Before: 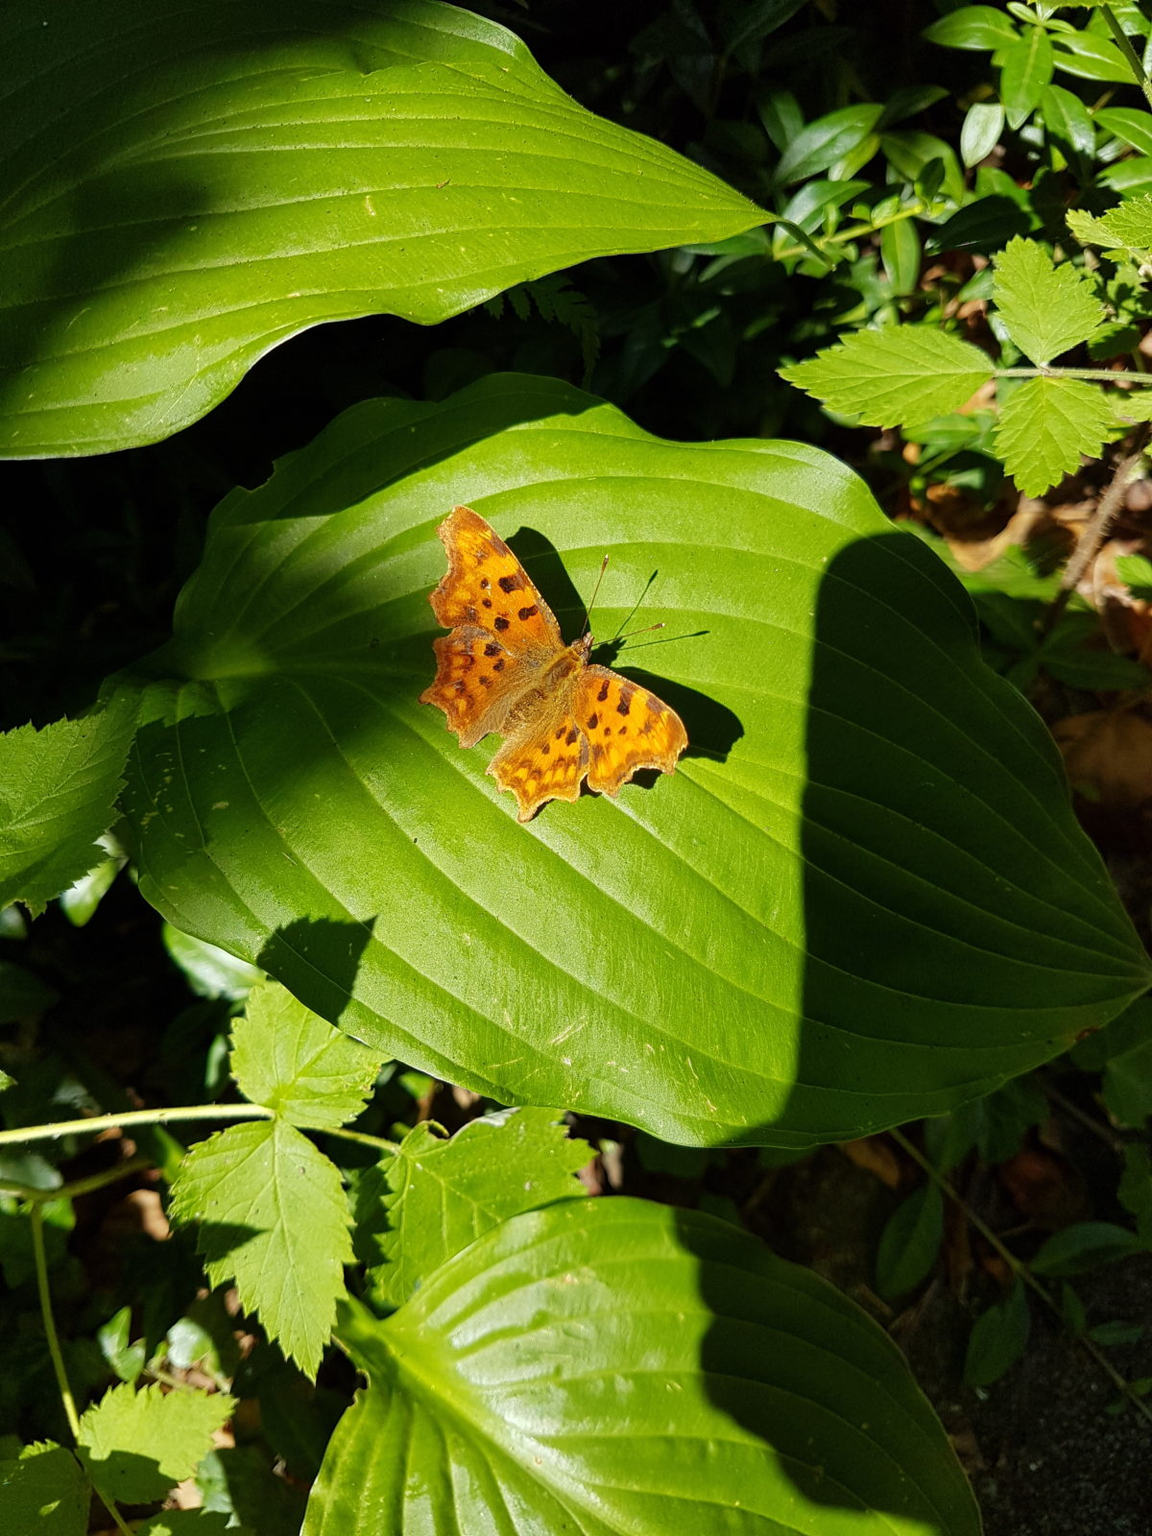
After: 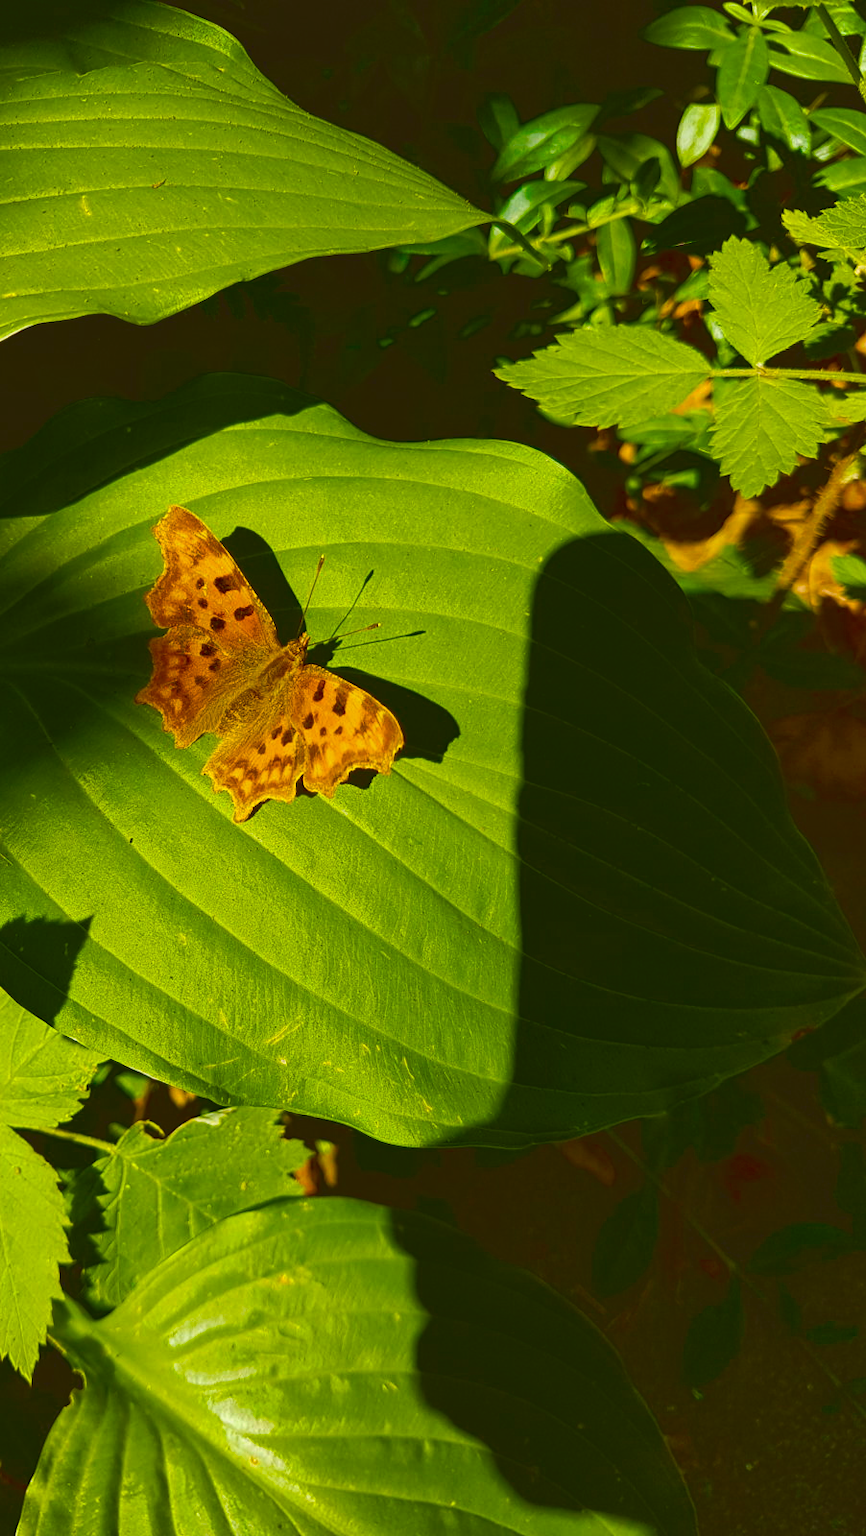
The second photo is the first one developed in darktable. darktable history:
exposure: black level correction -0.015, exposure -0.134 EV, compensate exposure bias true, compensate highlight preservation false
shadows and highlights: shadows 25.86, highlights -25.21
crop and rotate: left 24.749%
color balance rgb: highlights gain › chroma 1.086%, highlights gain › hue 60.04°, linear chroma grading › shadows 16.653%, linear chroma grading › highlights 61.577%, linear chroma grading › global chroma 49.633%, perceptual saturation grading › global saturation 0.713%, perceptual saturation grading › mid-tones 6.265%, perceptual saturation grading › shadows 72.204%, global vibrance 10.438%, saturation formula JzAzBz (2021)
color correction: highlights a* -1.75, highlights b* 10.51, shadows a* 0.868, shadows b* 19.61
